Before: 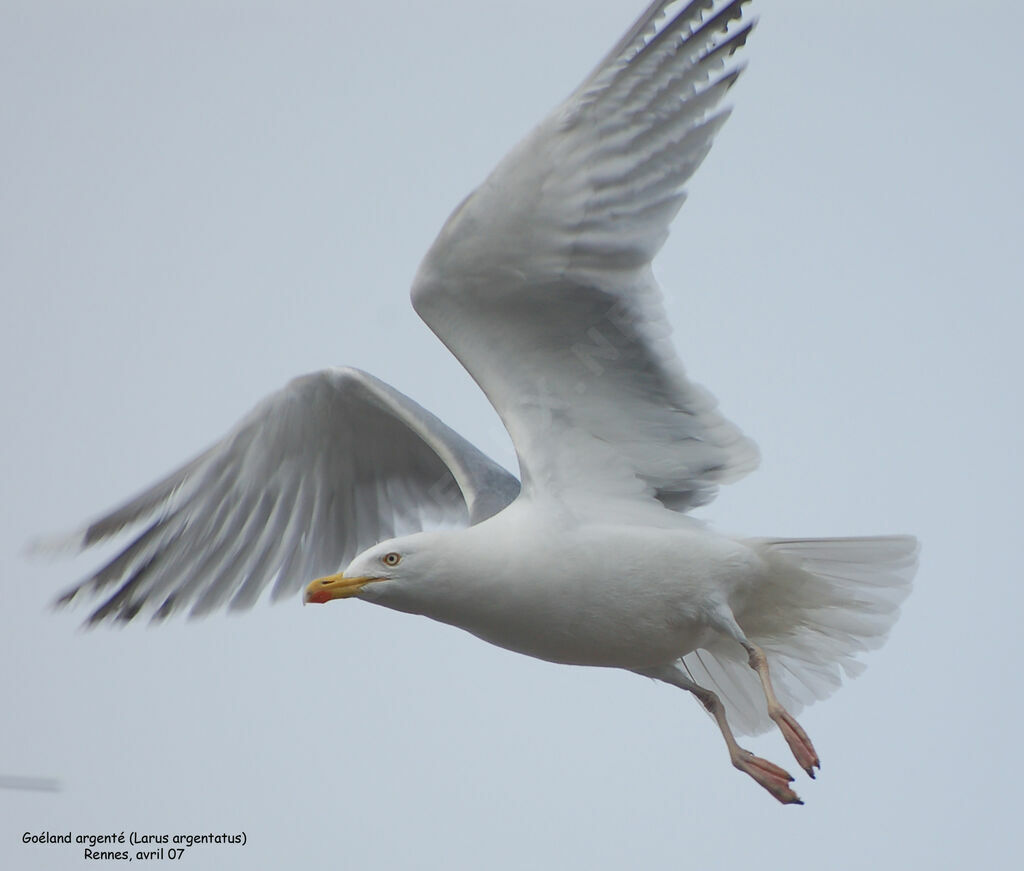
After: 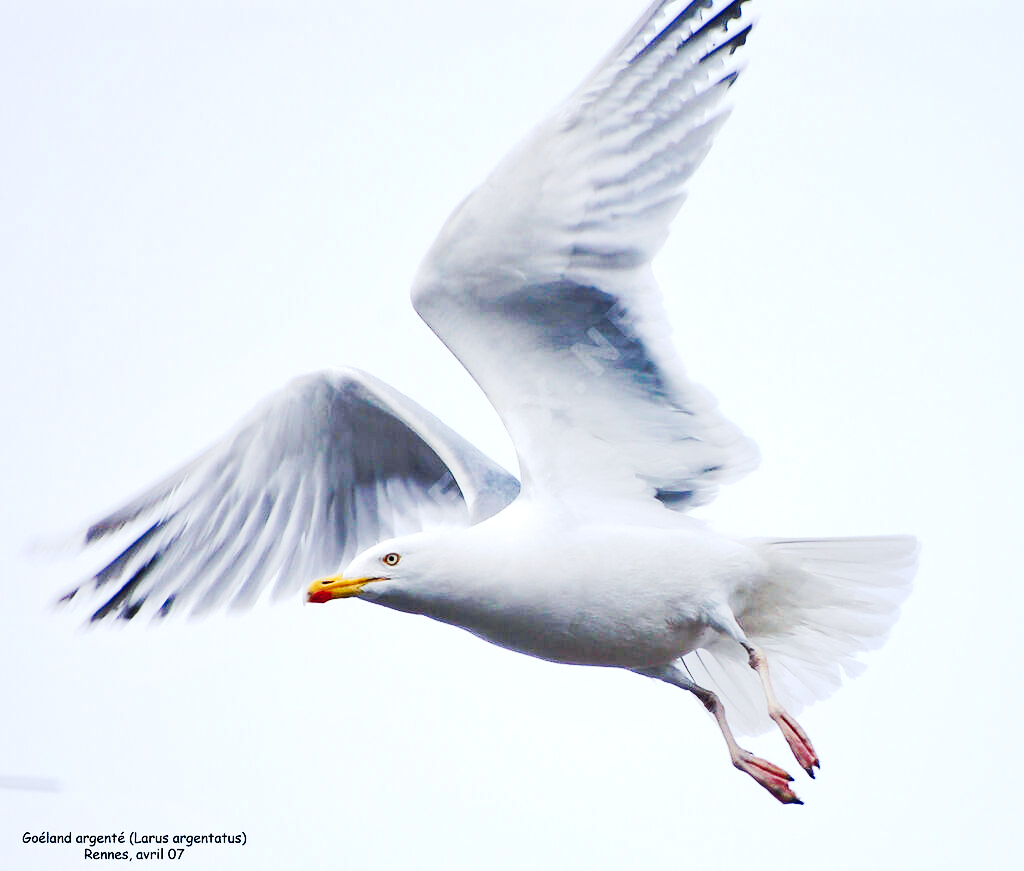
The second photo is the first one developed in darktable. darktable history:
shadows and highlights: radius 45.64, white point adjustment 6.67, compress 79.88%, soften with gaussian
tone curve: curves: ch0 [(0, 0) (0.086, 0.006) (0.148, 0.021) (0.245, 0.105) (0.374, 0.401) (0.444, 0.631) (0.778, 0.915) (1, 1)], preserve colors none
color calibration: output R [1.003, 0.027, -0.041, 0], output G [-0.018, 1.043, -0.038, 0], output B [0.071, -0.086, 1.017, 0], illuminant as shot in camera, x 0.358, y 0.373, temperature 4628.91 K
